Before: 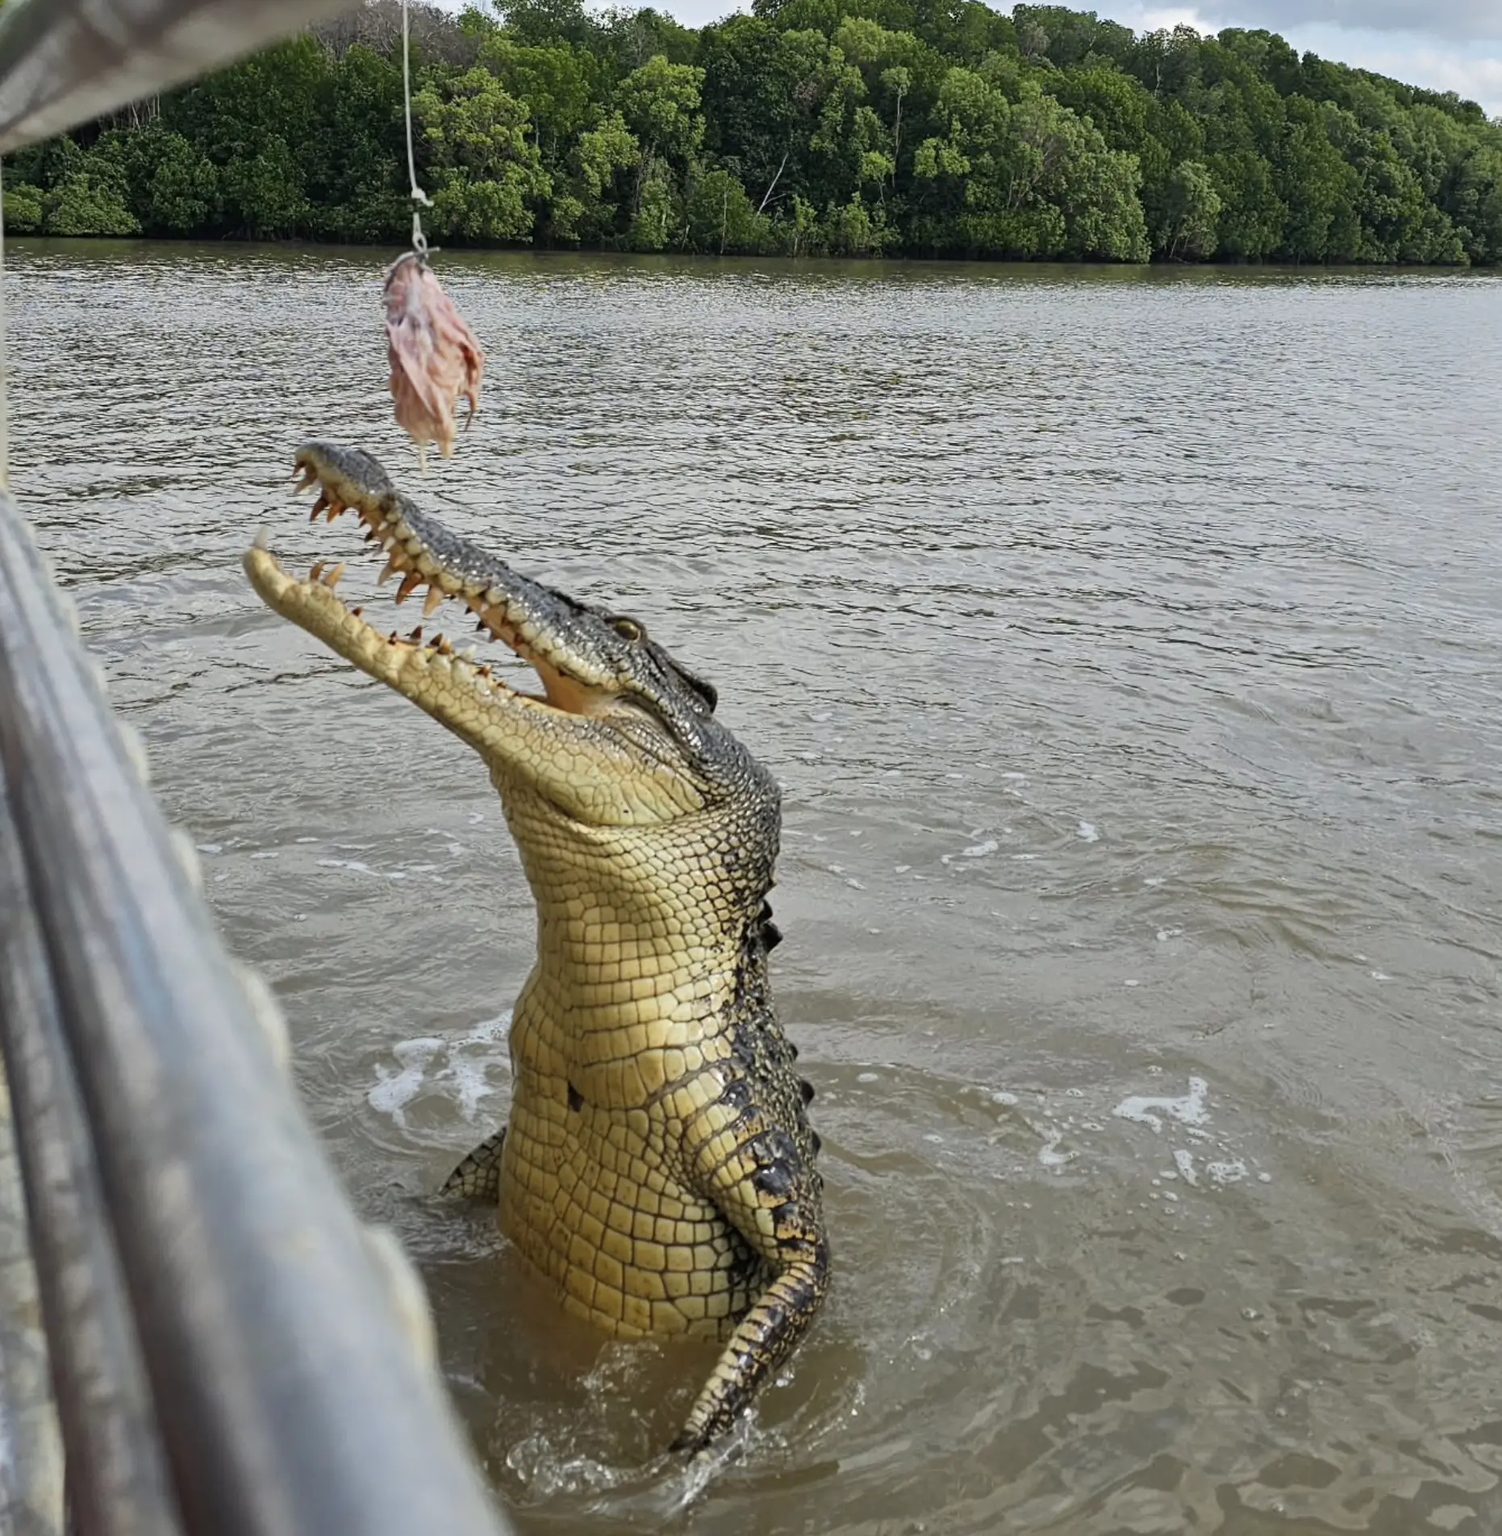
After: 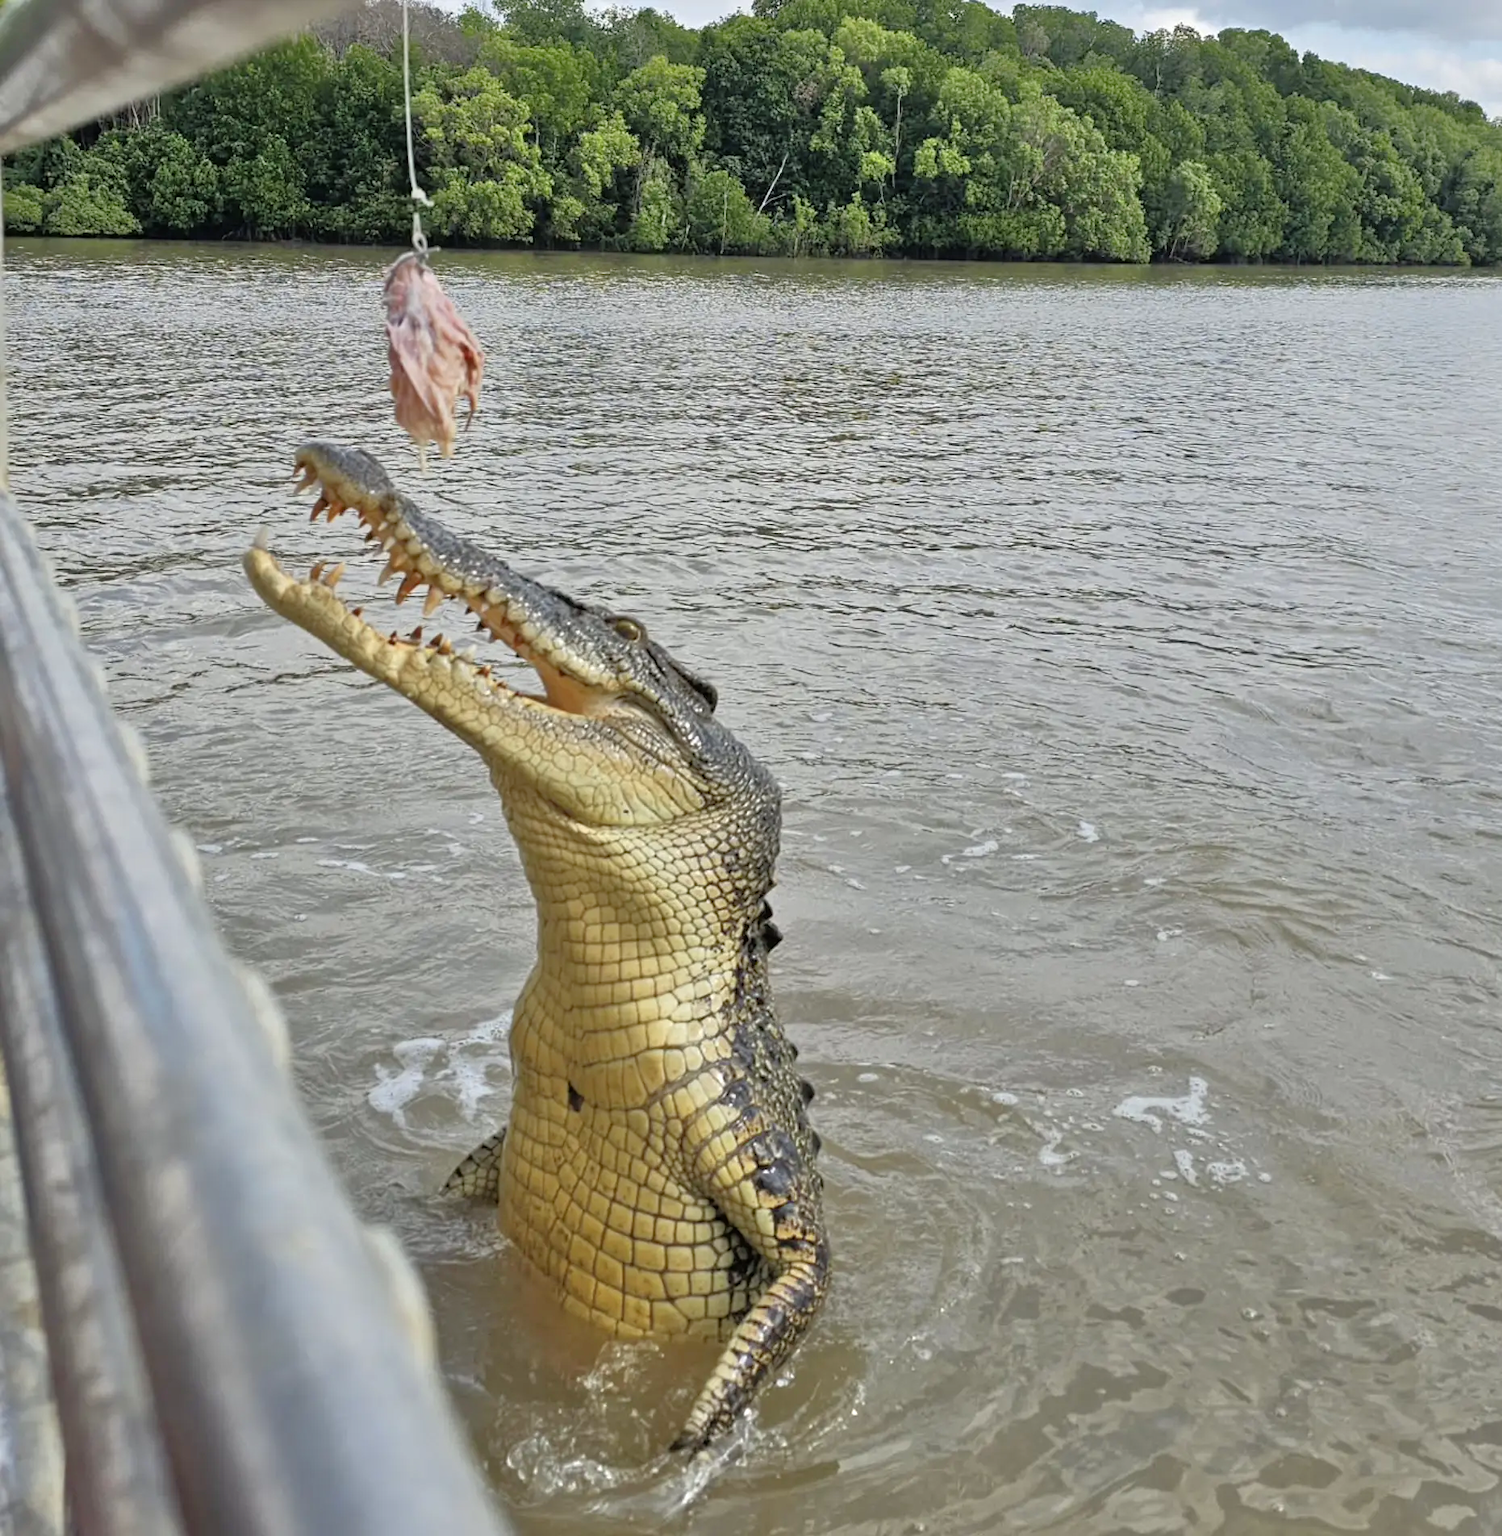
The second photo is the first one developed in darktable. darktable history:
tone equalizer: -7 EV 0.157 EV, -6 EV 0.566 EV, -5 EV 1.12 EV, -4 EV 1.32 EV, -3 EV 1.12 EV, -2 EV 0.6 EV, -1 EV 0.168 EV
